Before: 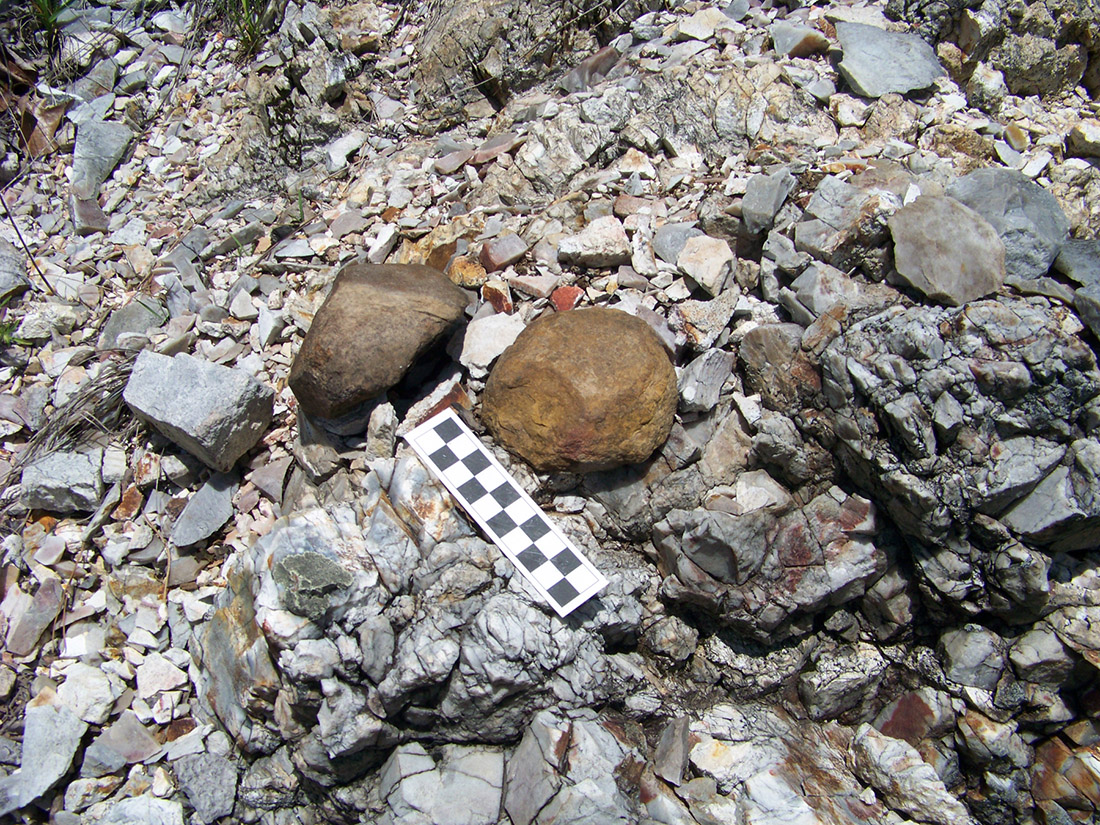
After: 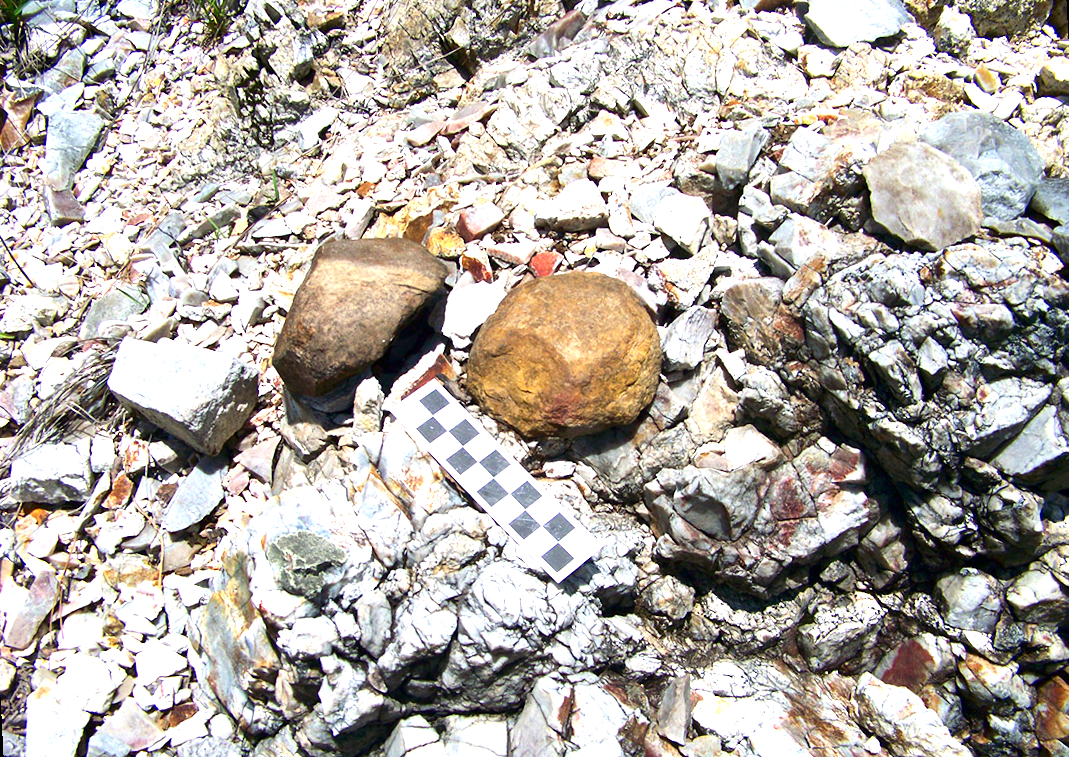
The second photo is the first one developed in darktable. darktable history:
contrast brightness saturation: contrast 0.12, brightness -0.12, saturation 0.2
exposure: black level correction 0, exposure 1.2 EV, compensate exposure bias true, compensate highlight preservation false
rotate and perspective: rotation -3°, crop left 0.031, crop right 0.968, crop top 0.07, crop bottom 0.93
